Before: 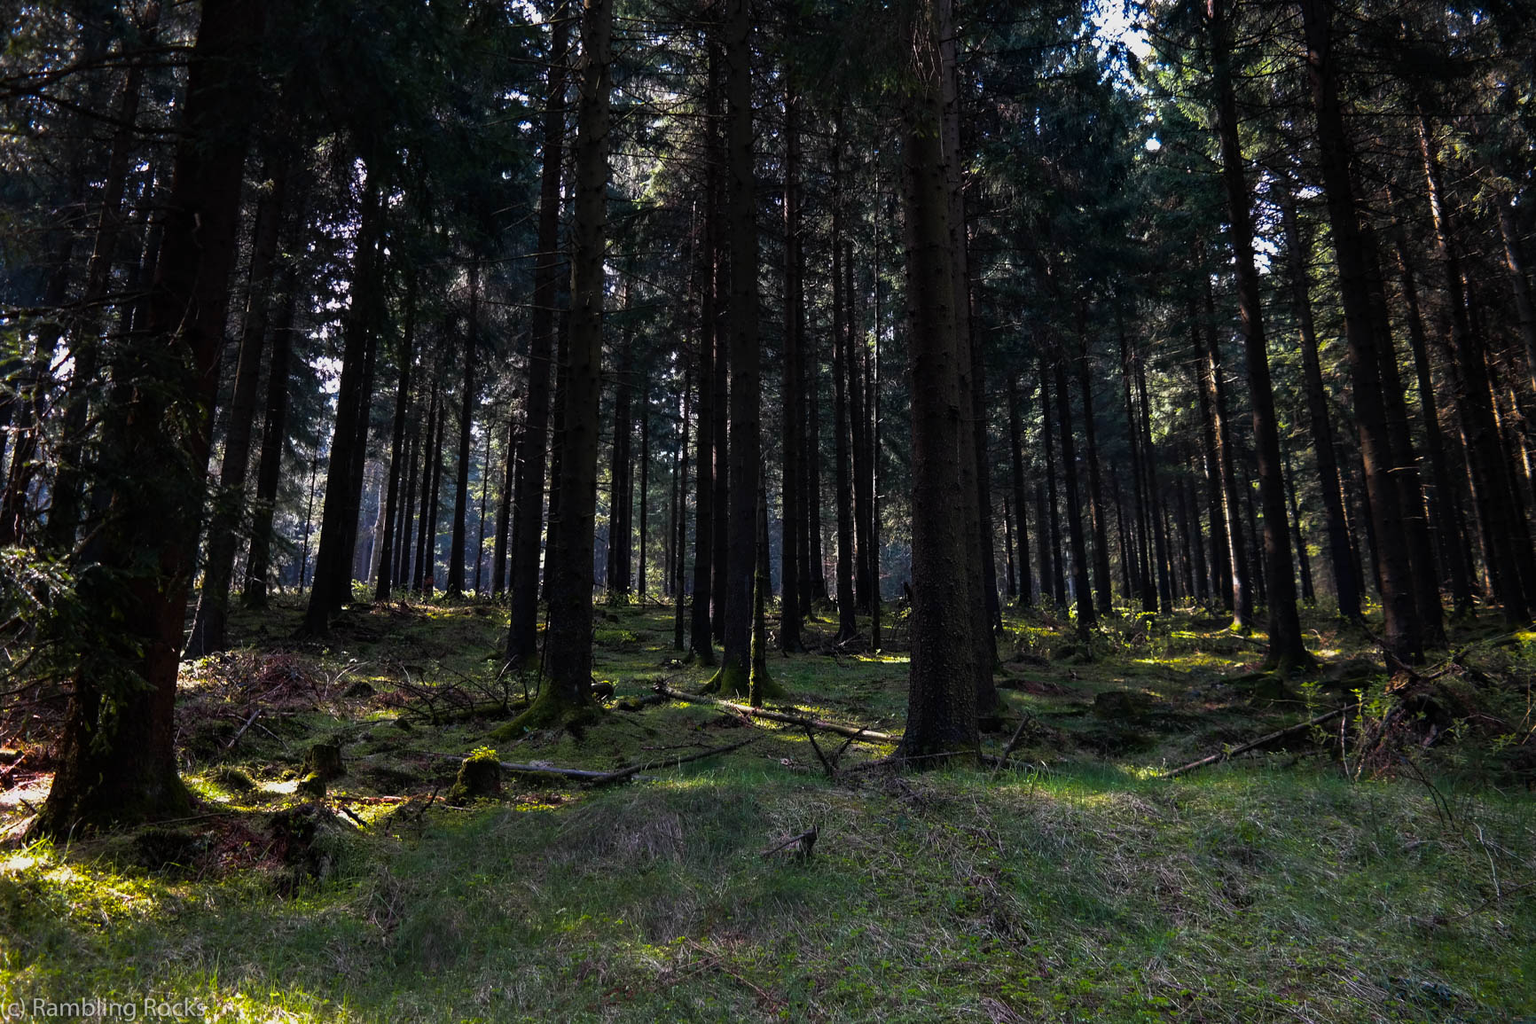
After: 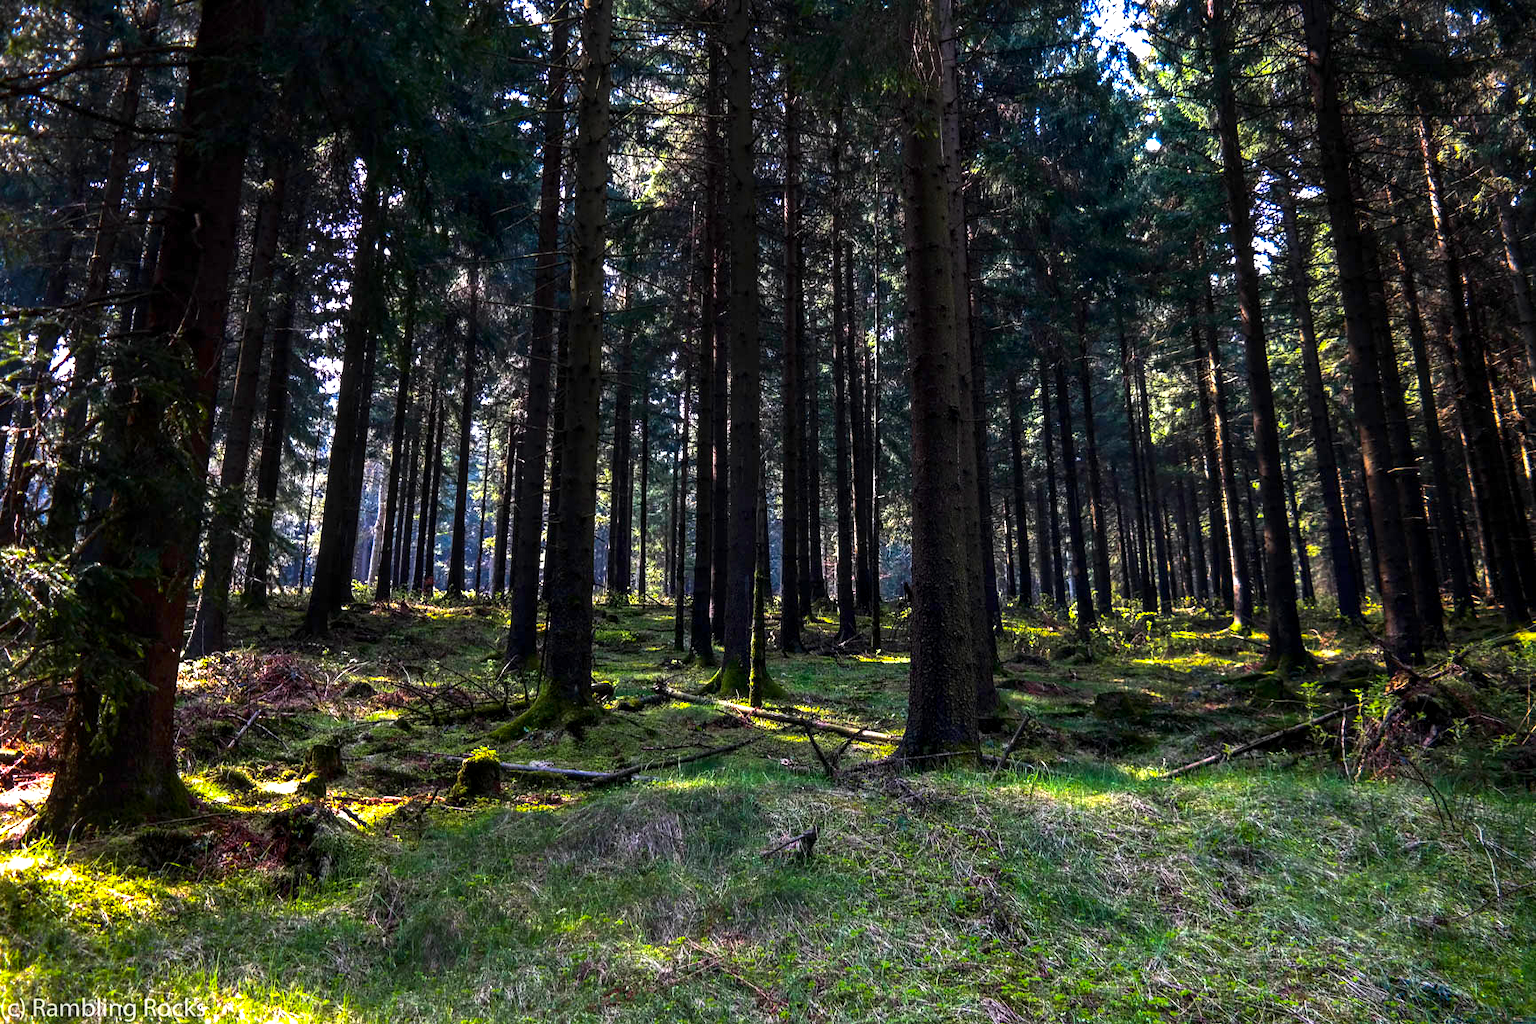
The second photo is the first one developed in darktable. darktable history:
exposure: black level correction 0, exposure 1.096 EV, compensate exposure bias true, compensate highlight preservation false
local contrast: detail 130%
contrast brightness saturation: contrast 0.166, saturation 0.329
